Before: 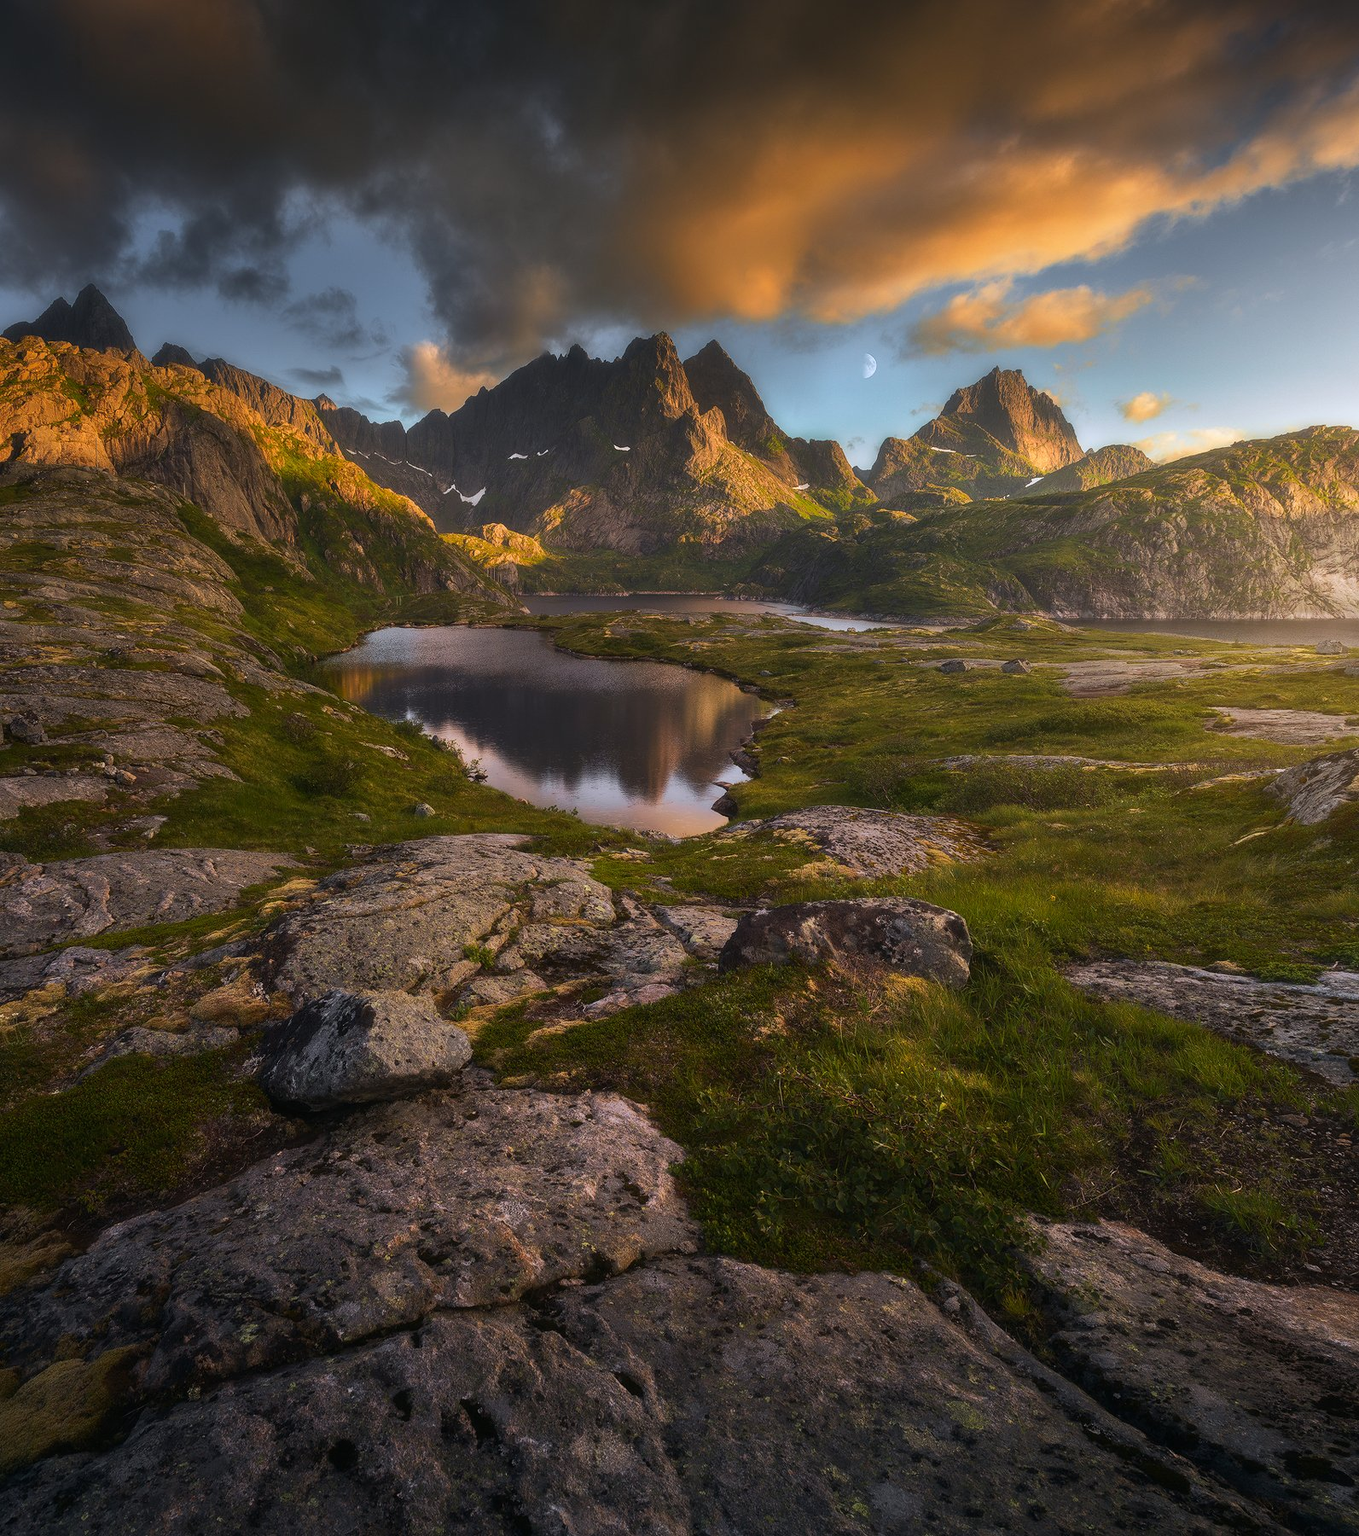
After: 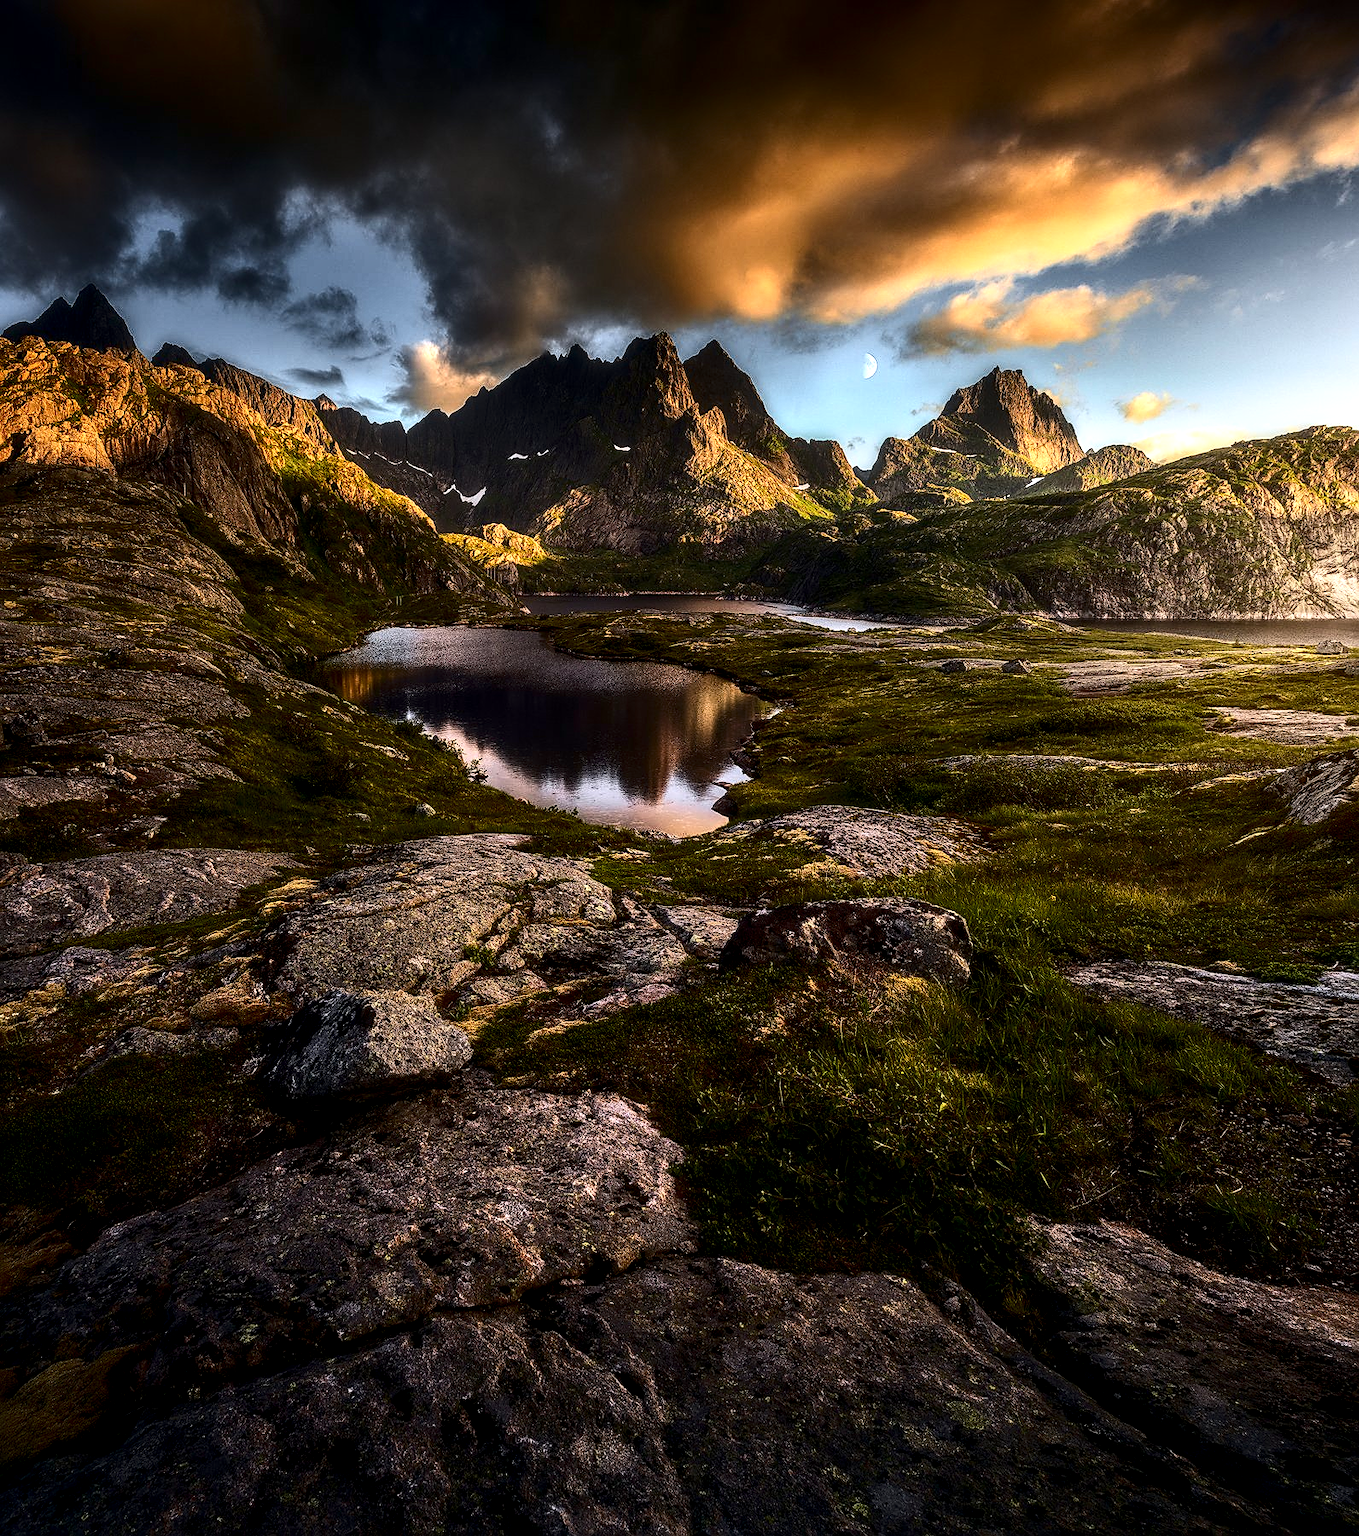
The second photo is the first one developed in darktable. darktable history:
local contrast: highlights 60%, shadows 60%, detail 160%
contrast brightness saturation: contrast 0.337, brightness -0.083, saturation 0.174
sharpen: on, module defaults
